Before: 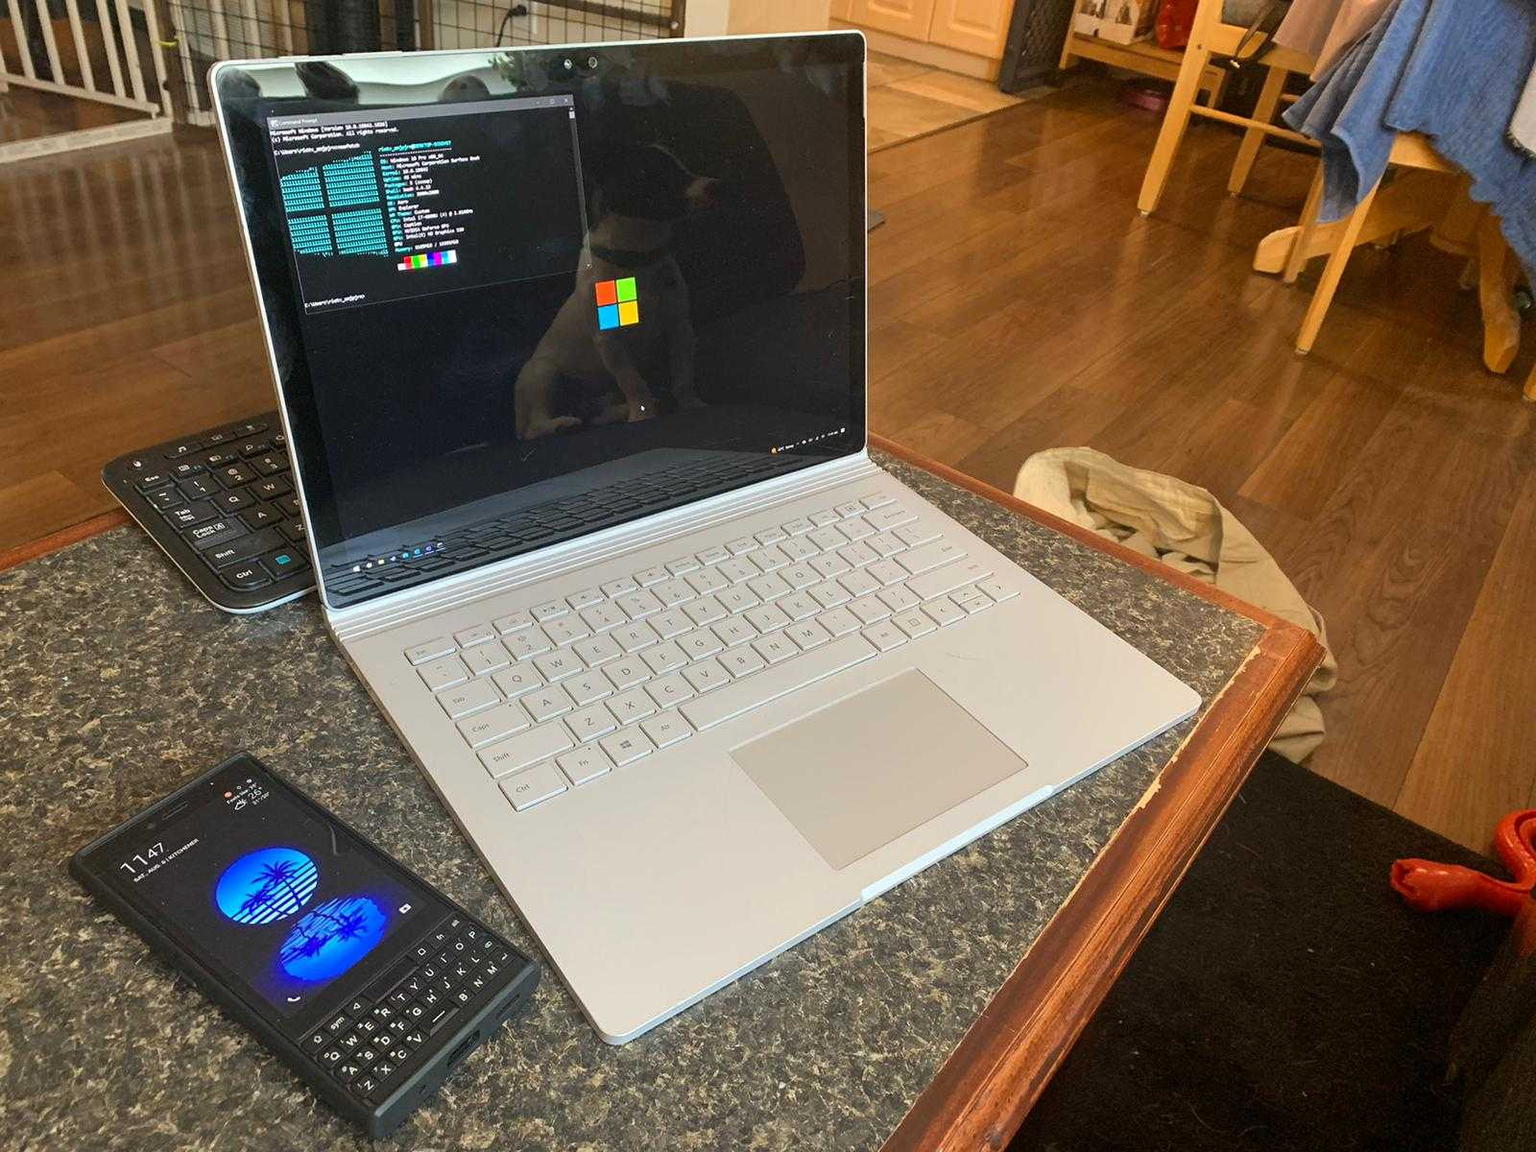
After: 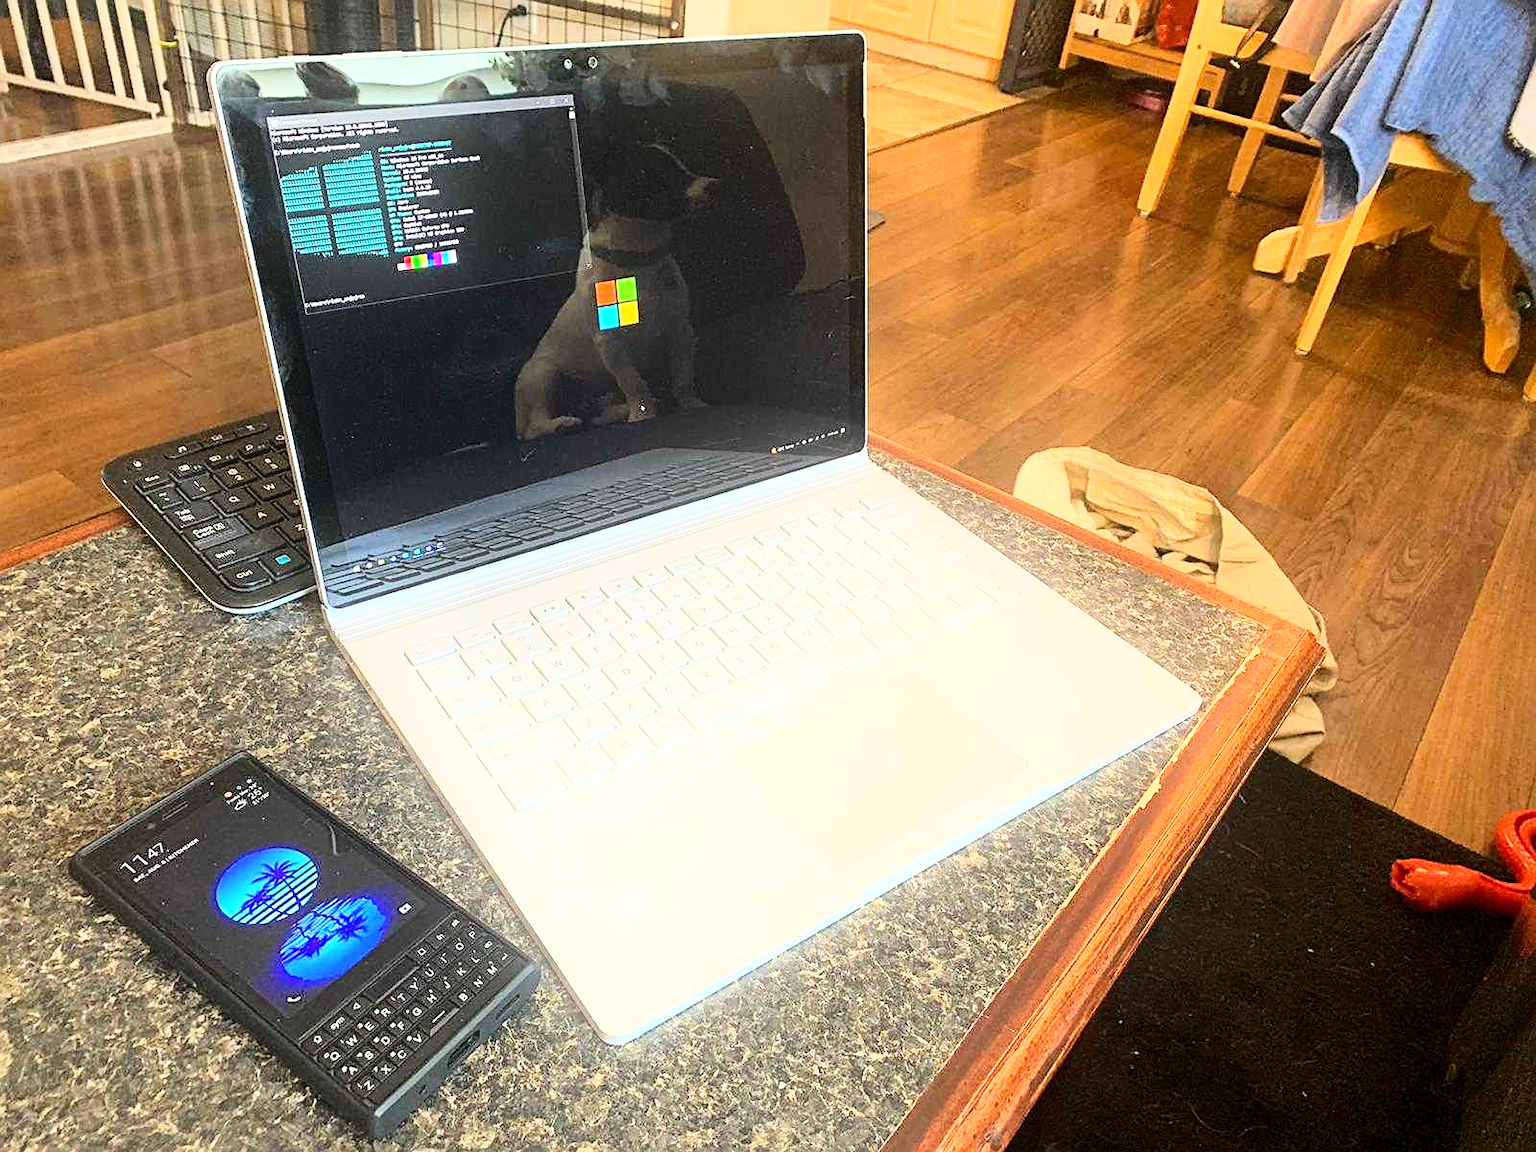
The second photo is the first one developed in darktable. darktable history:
base curve: curves: ch0 [(0, 0) (0.018, 0.026) (0.143, 0.37) (0.33, 0.731) (0.458, 0.853) (0.735, 0.965) (0.905, 0.986) (1, 1)]
sharpen: on, module defaults
bloom: size 9%, threshold 100%, strength 7%
exposure: black level correction 0.001, compensate highlight preservation false
